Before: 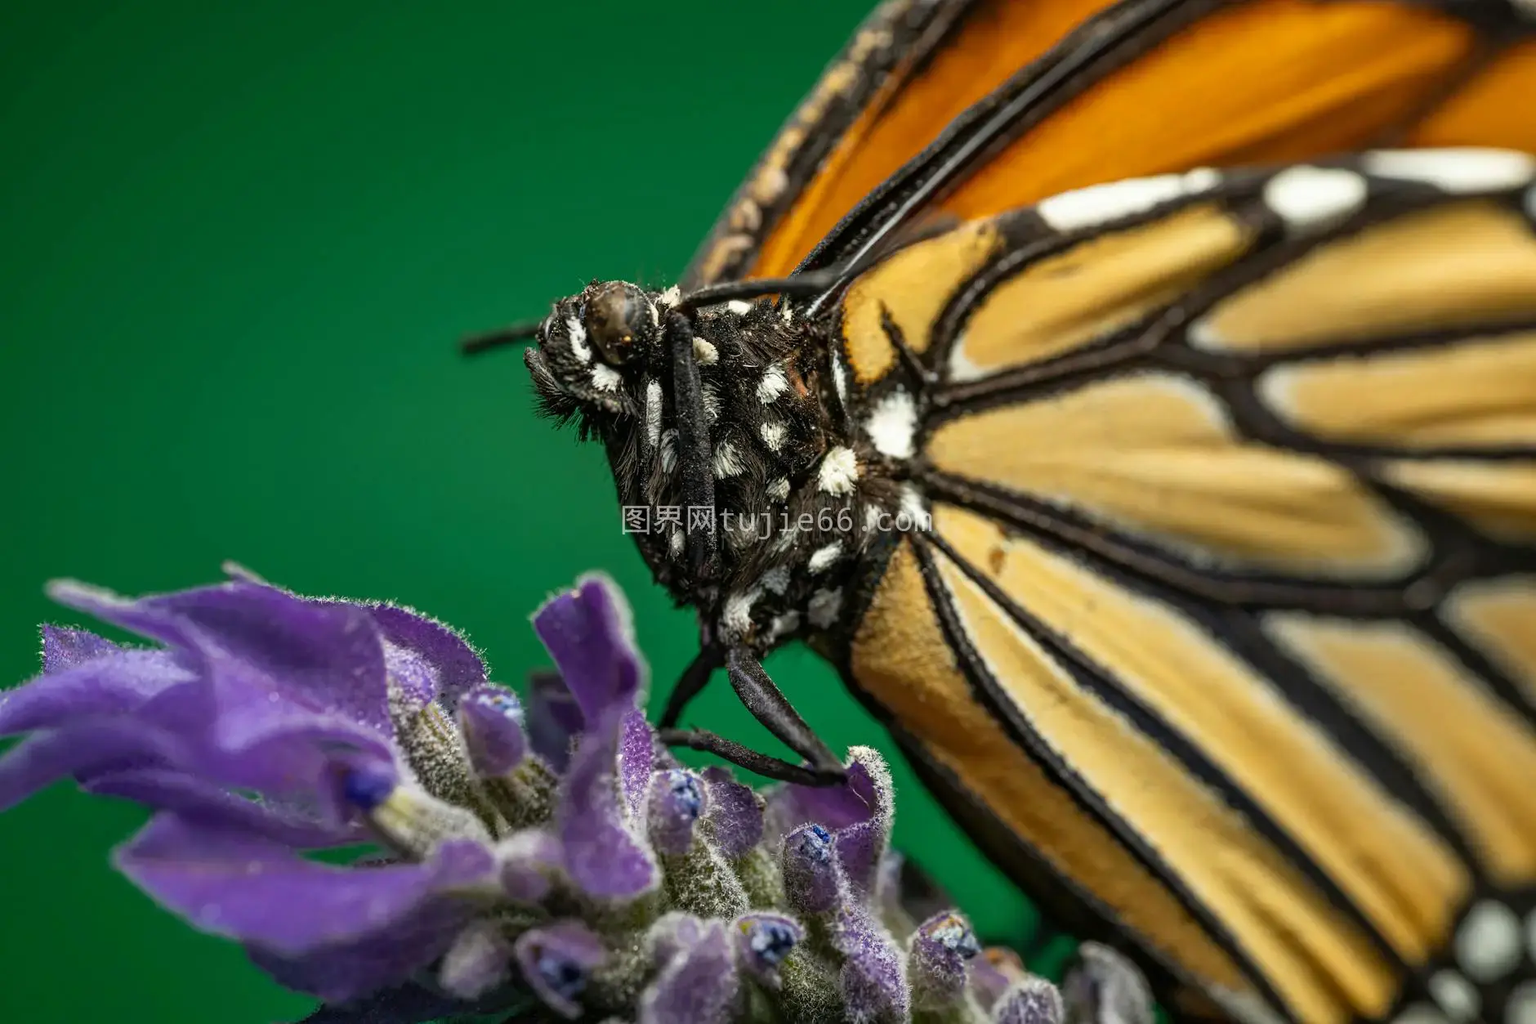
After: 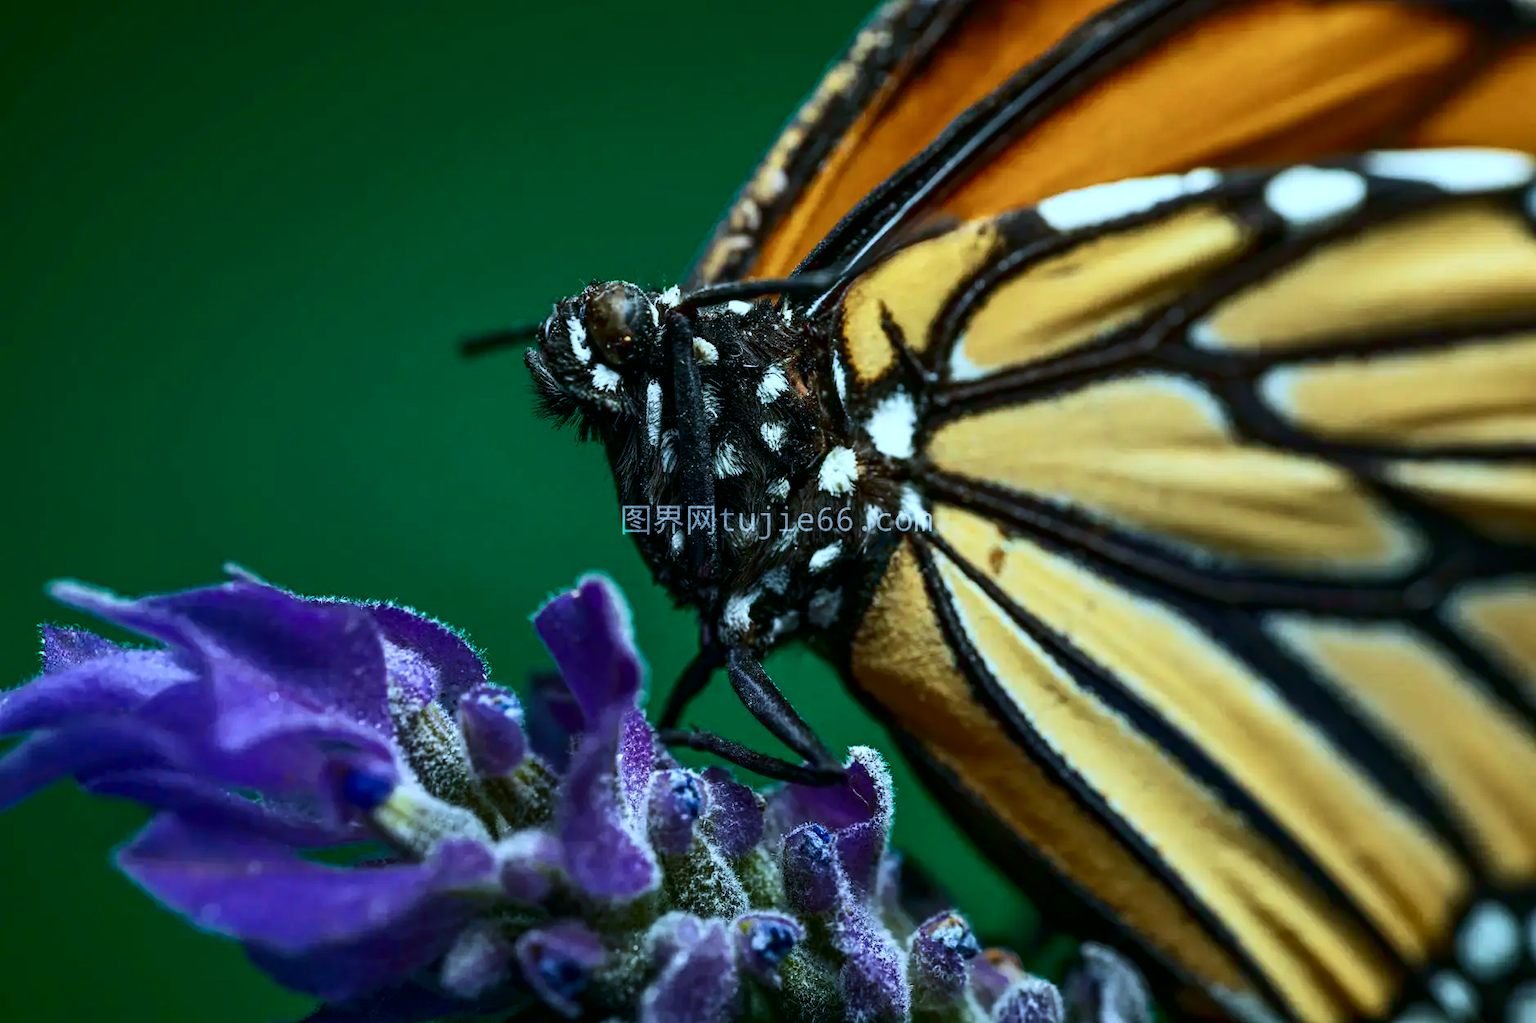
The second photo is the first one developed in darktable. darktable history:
exposure: compensate highlight preservation false
contrast brightness saturation: contrast 0.2, brightness -0.11, saturation 0.1
velvia: on, module defaults
color calibration: x 0.396, y 0.386, temperature 3669 K
